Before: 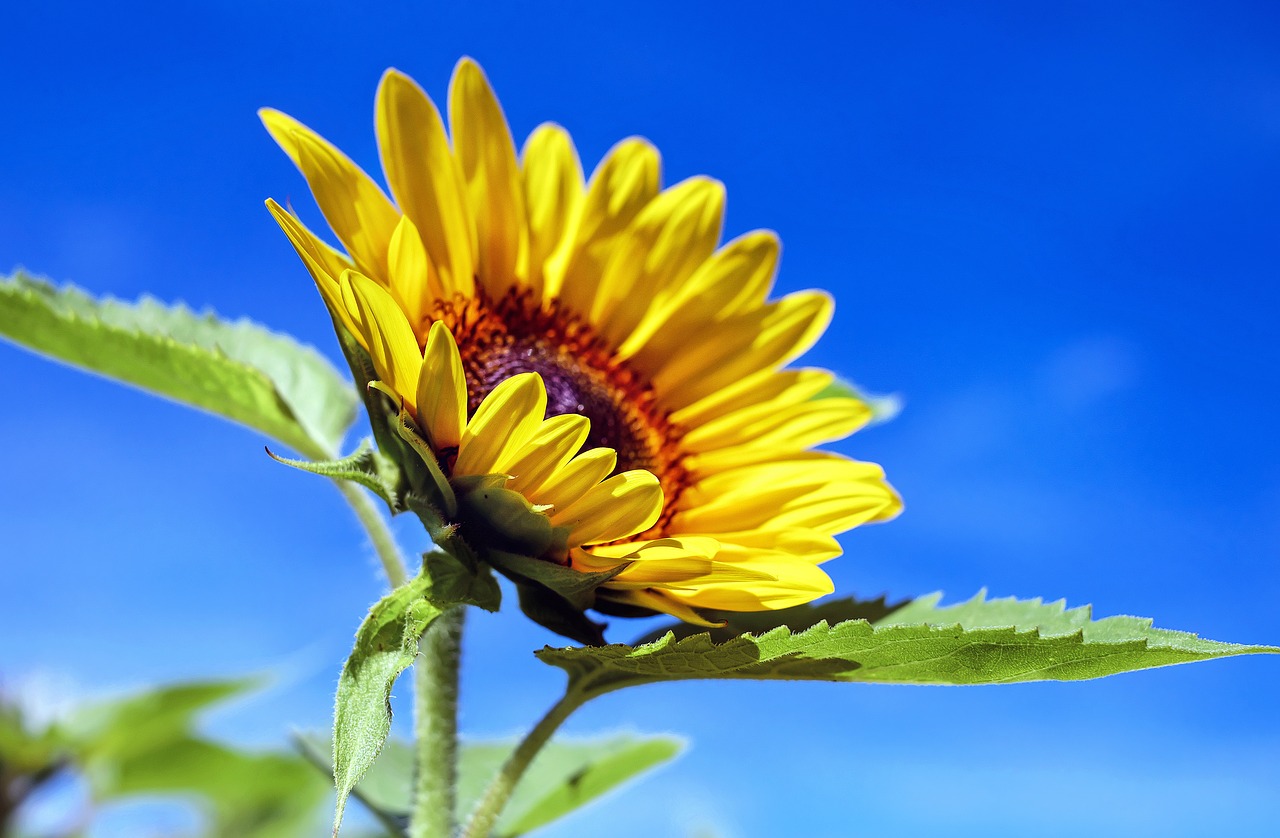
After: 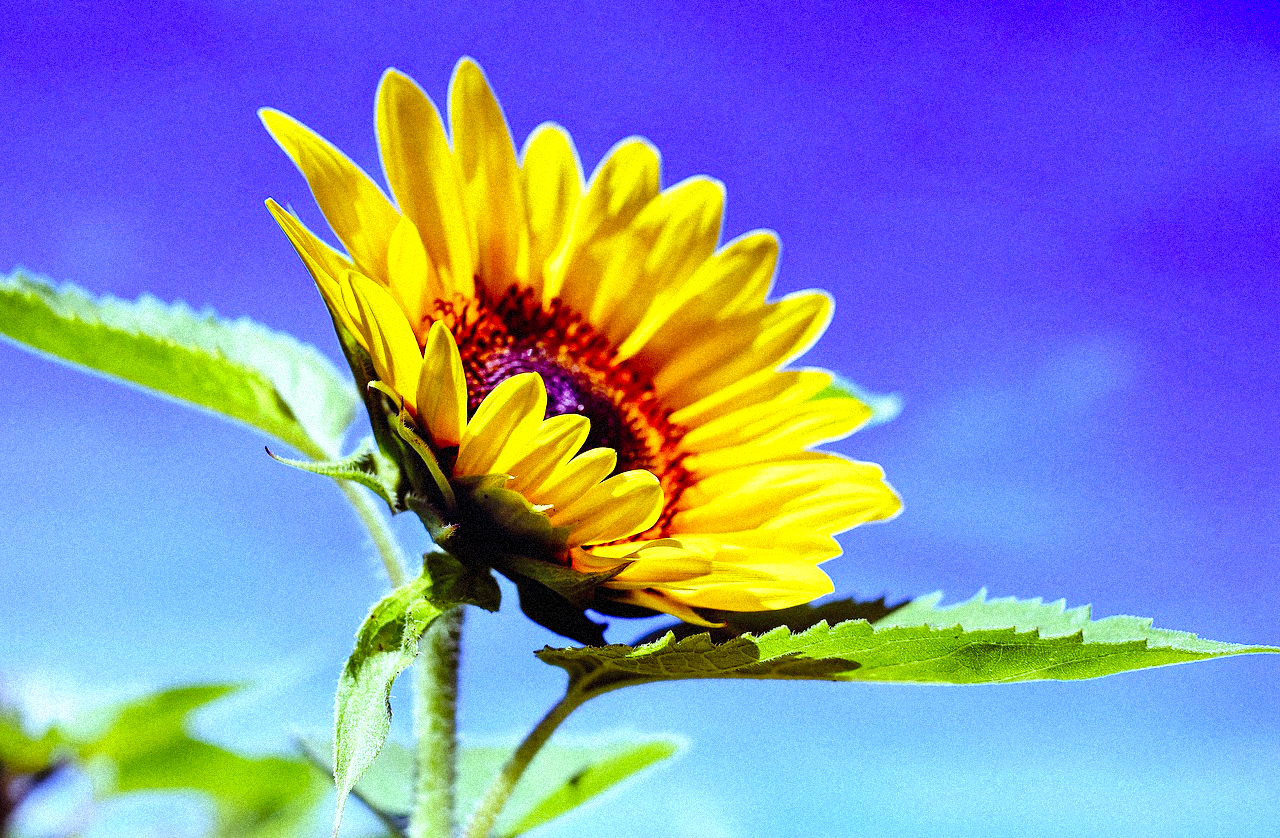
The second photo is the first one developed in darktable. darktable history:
color balance rgb: shadows lift › luminance 0.49%, shadows lift › chroma 6.83%, shadows lift › hue 300.29°, power › hue 208.98°, highlights gain › luminance 20.24%, highlights gain › chroma 2.73%, highlights gain › hue 173.85°, perceptual saturation grading › global saturation 18.05%
tone curve: curves: ch0 [(0, 0) (0.003, 0) (0.011, 0.002) (0.025, 0.004) (0.044, 0.007) (0.069, 0.015) (0.1, 0.025) (0.136, 0.04) (0.177, 0.09) (0.224, 0.152) (0.277, 0.239) (0.335, 0.335) (0.399, 0.43) (0.468, 0.524) (0.543, 0.621) (0.623, 0.712) (0.709, 0.792) (0.801, 0.871) (0.898, 0.951) (1, 1)], preserve colors none
white balance: red 1.004, blue 1.096
grain: strength 35%, mid-tones bias 0%
